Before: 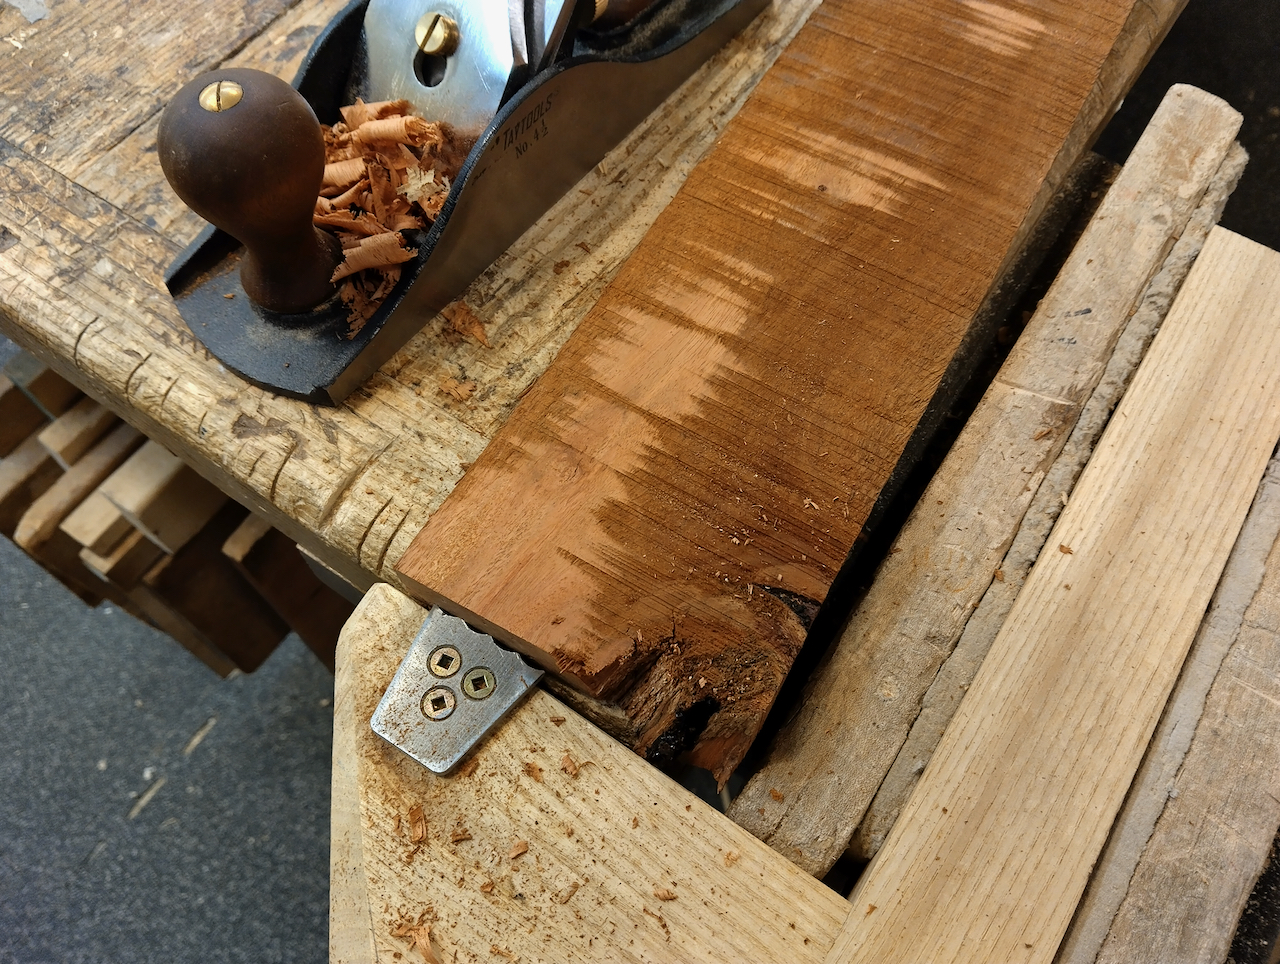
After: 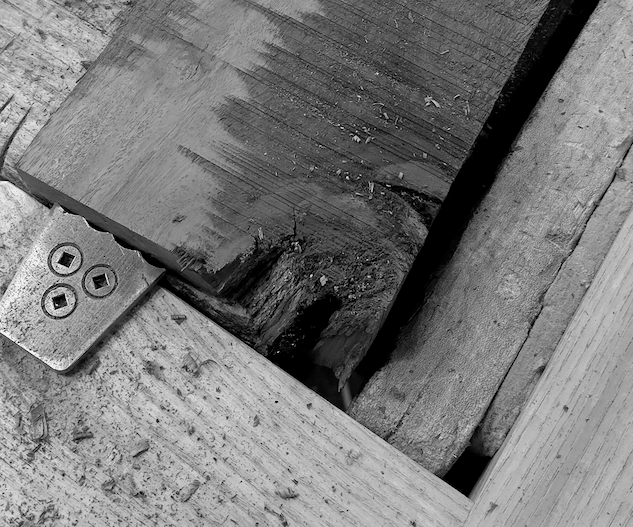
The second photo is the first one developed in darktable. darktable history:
white balance: red 0.967, blue 1.049
monochrome: on, module defaults
local contrast: mode bilateral grid, contrast 100, coarseness 100, detail 94%, midtone range 0.2
crop: left 29.672%, top 41.786%, right 20.851%, bottom 3.487%
